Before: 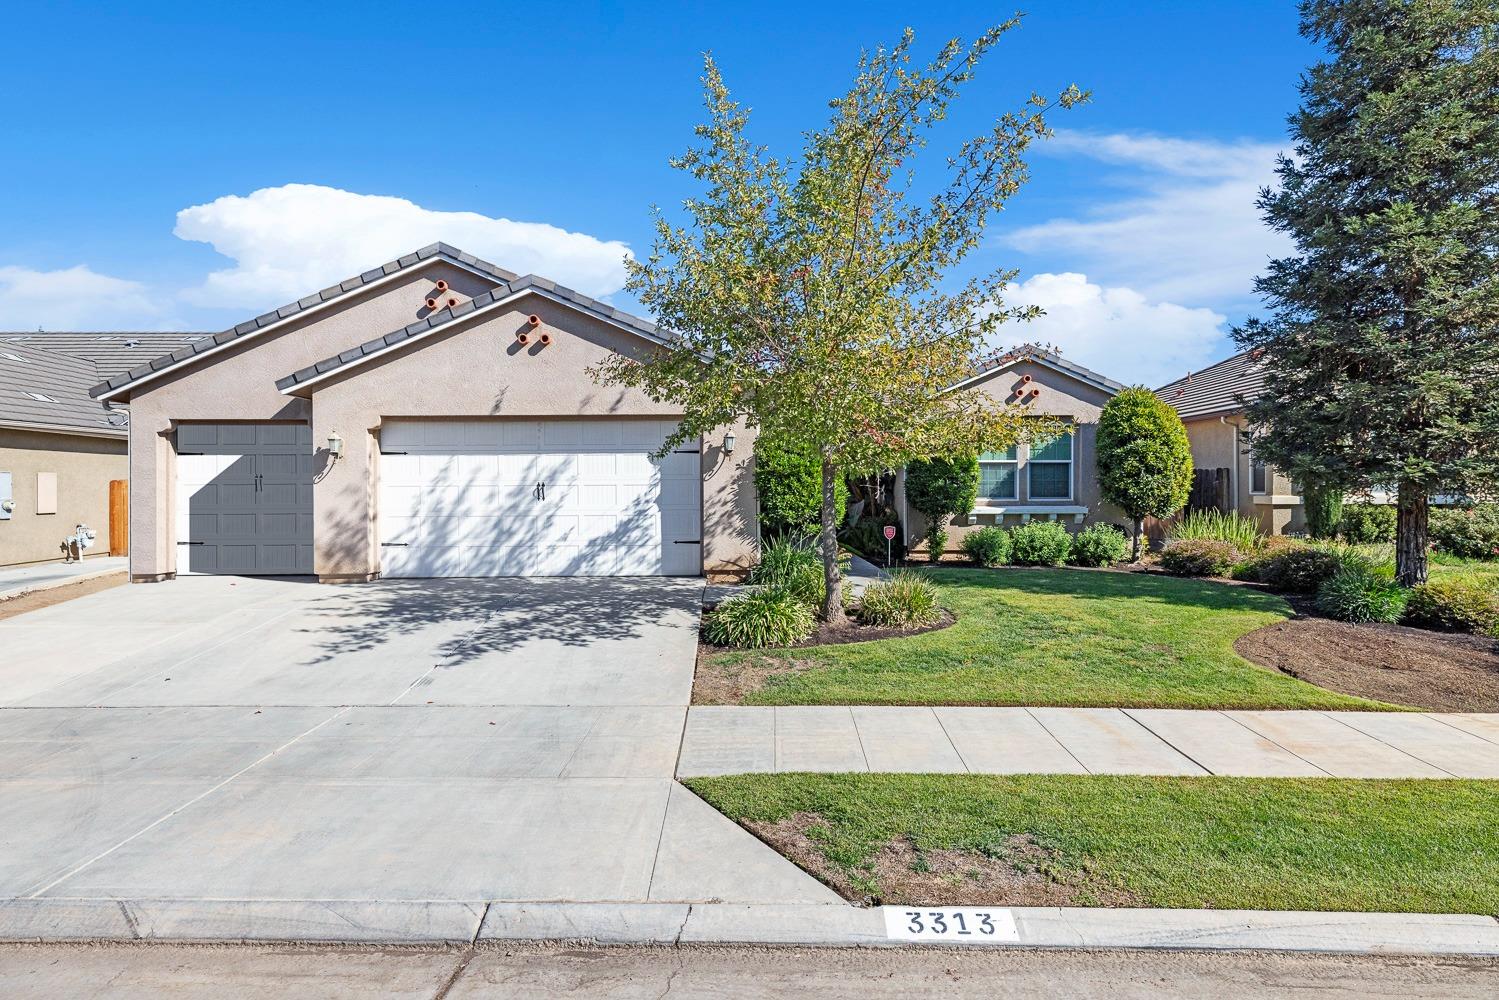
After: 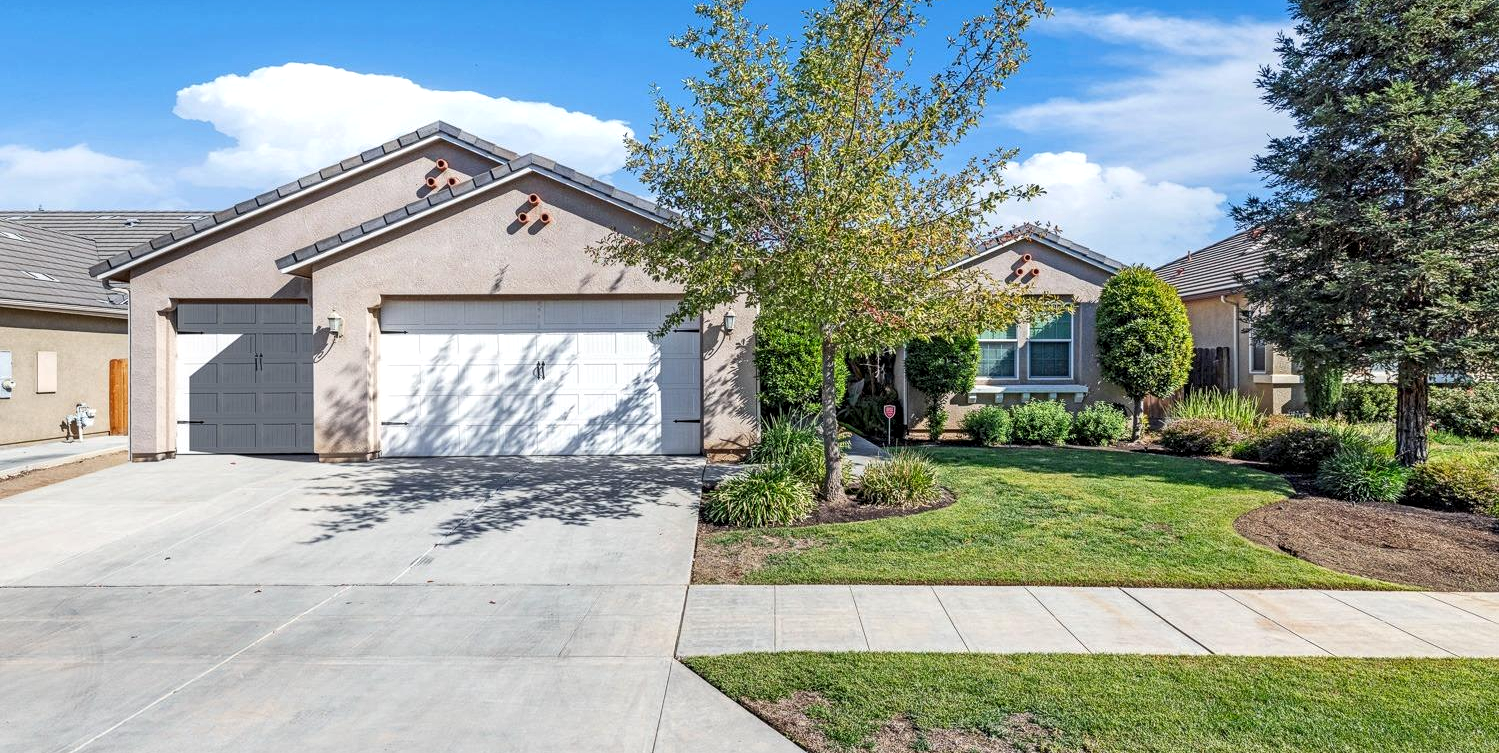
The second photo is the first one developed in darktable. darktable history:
crop and rotate: top 12.13%, bottom 12.51%
local contrast: detail 130%
